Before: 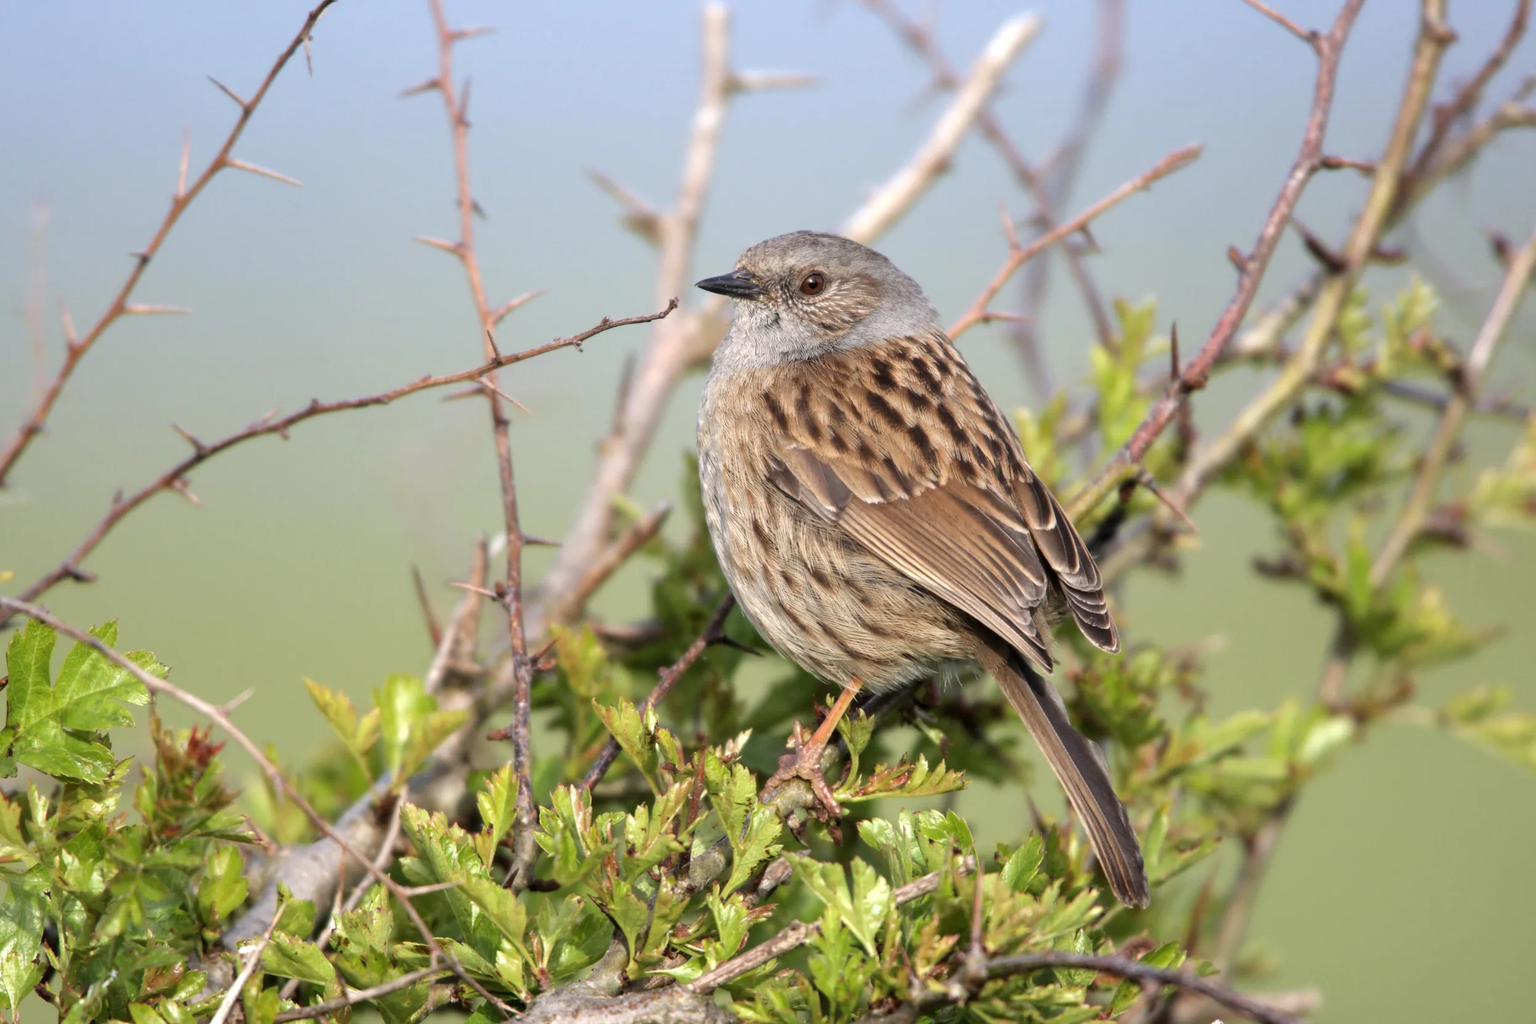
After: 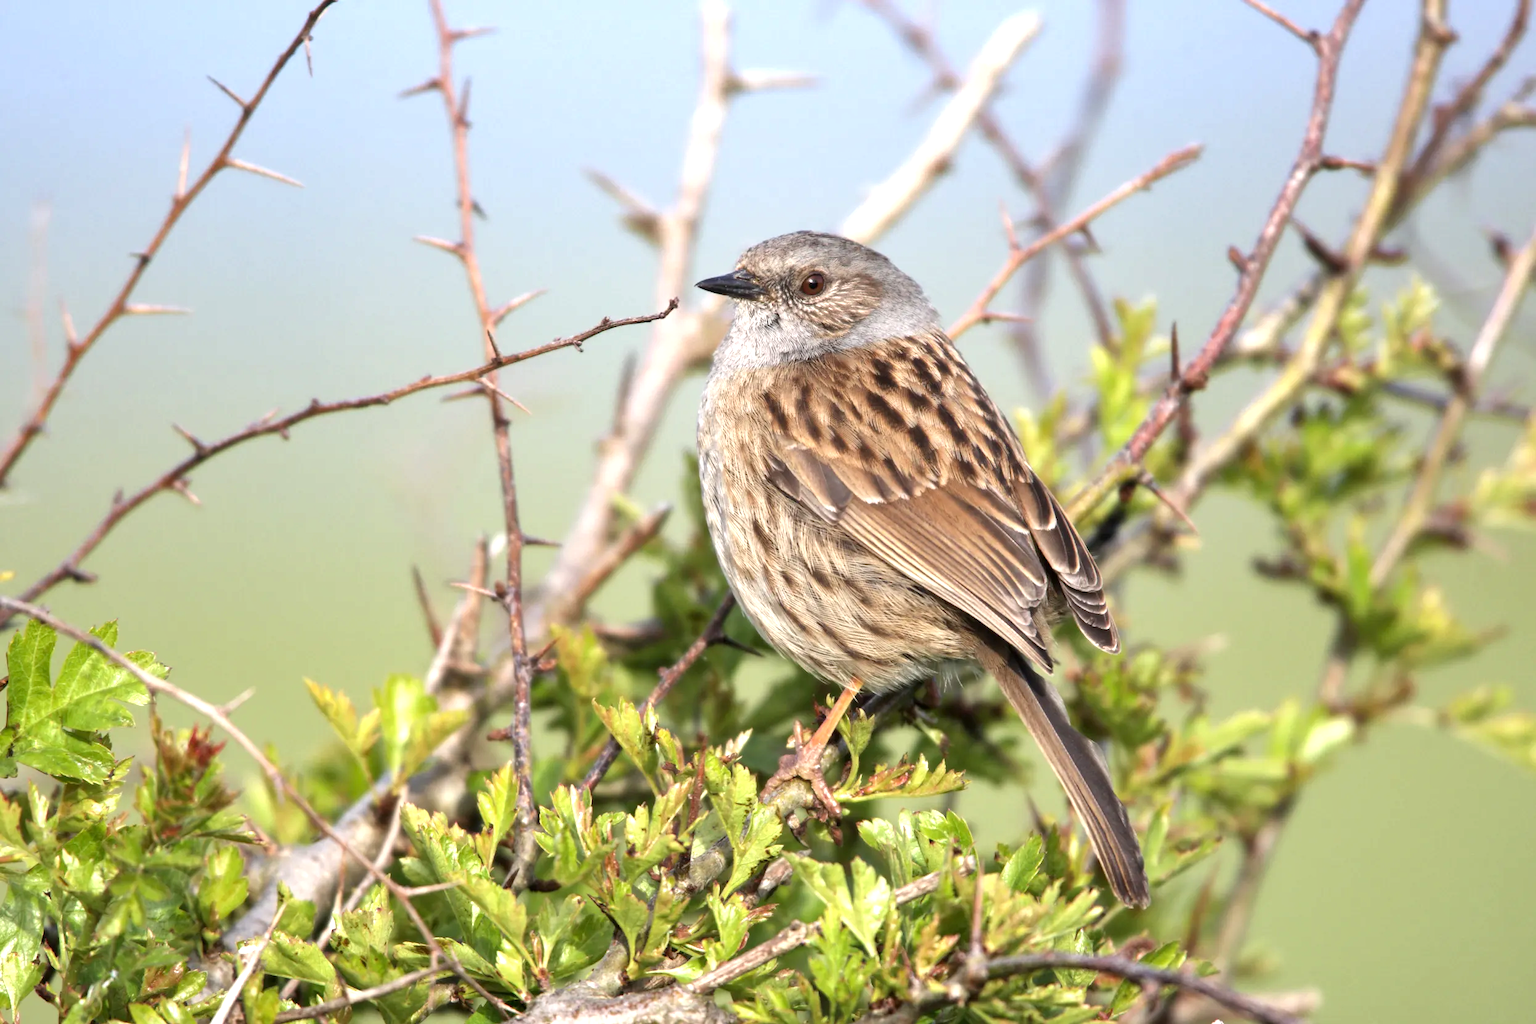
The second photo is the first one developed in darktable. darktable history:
exposure: exposure 0.601 EV, compensate highlight preservation false
shadows and highlights: shadows 31.7, highlights -33.1, soften with gaussian
